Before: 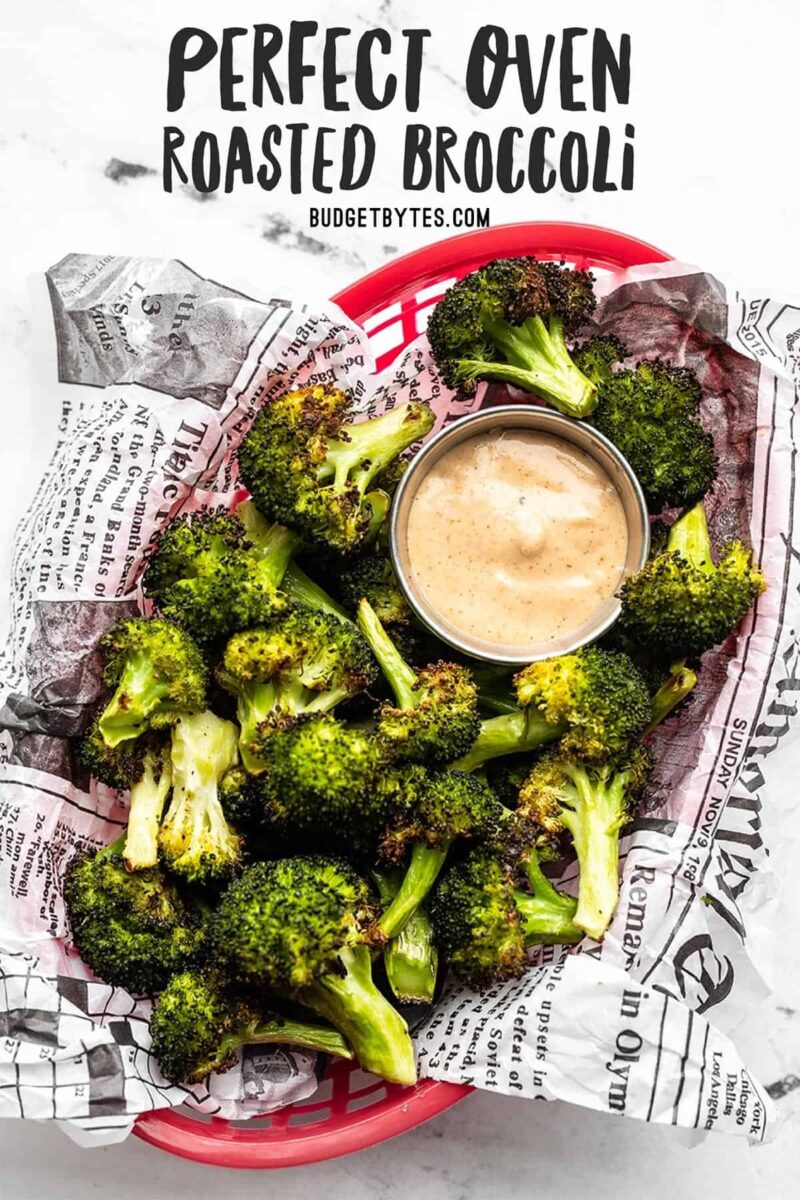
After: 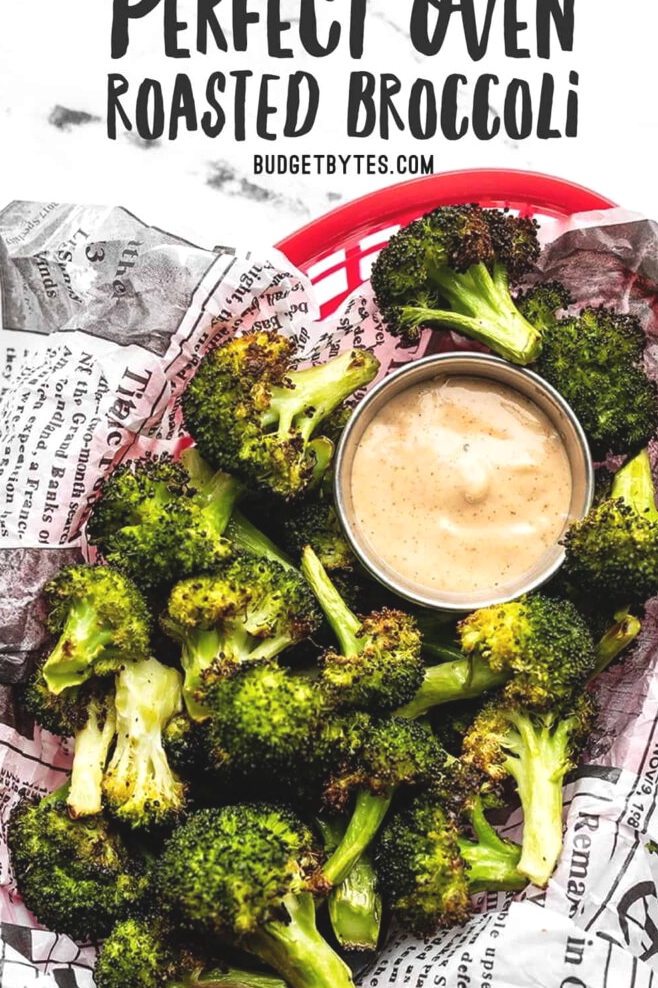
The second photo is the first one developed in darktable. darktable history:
exposure: black level correction -0.007, exposure 0.069 EV, compensate exposure bias true, compensate highlight preservation false
crop and rotate: left 7.122%, top 4.459%, right 10.526%, bottom 13.138%
